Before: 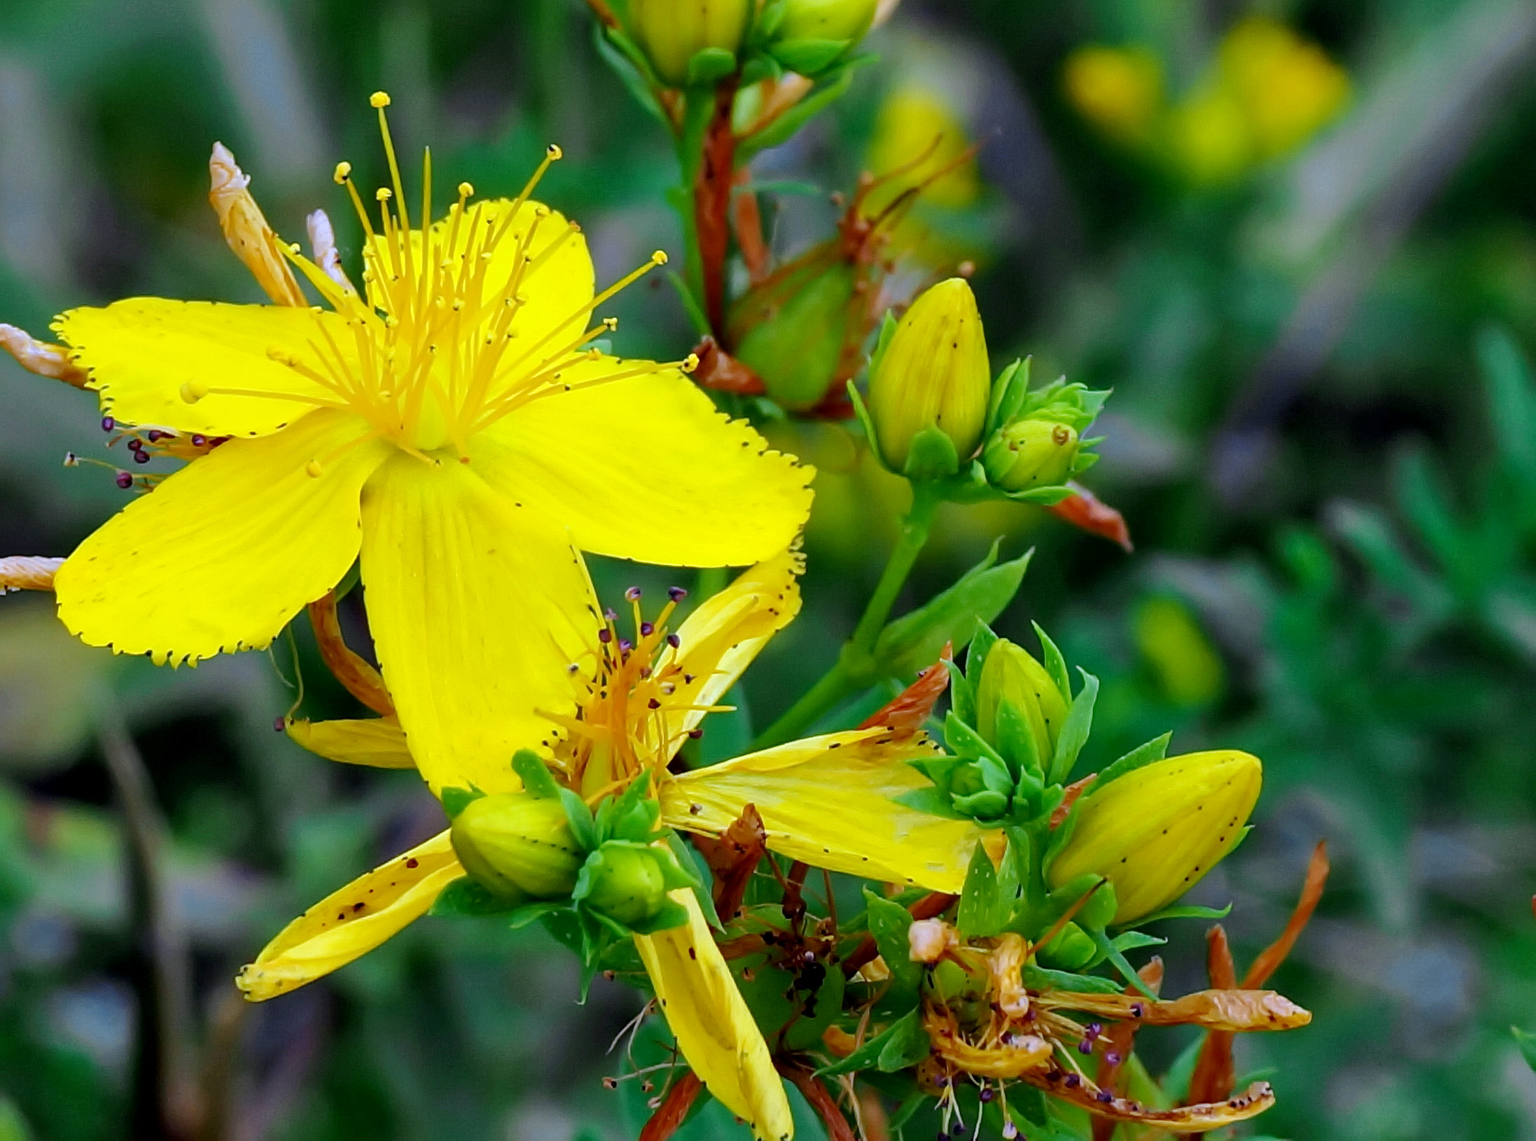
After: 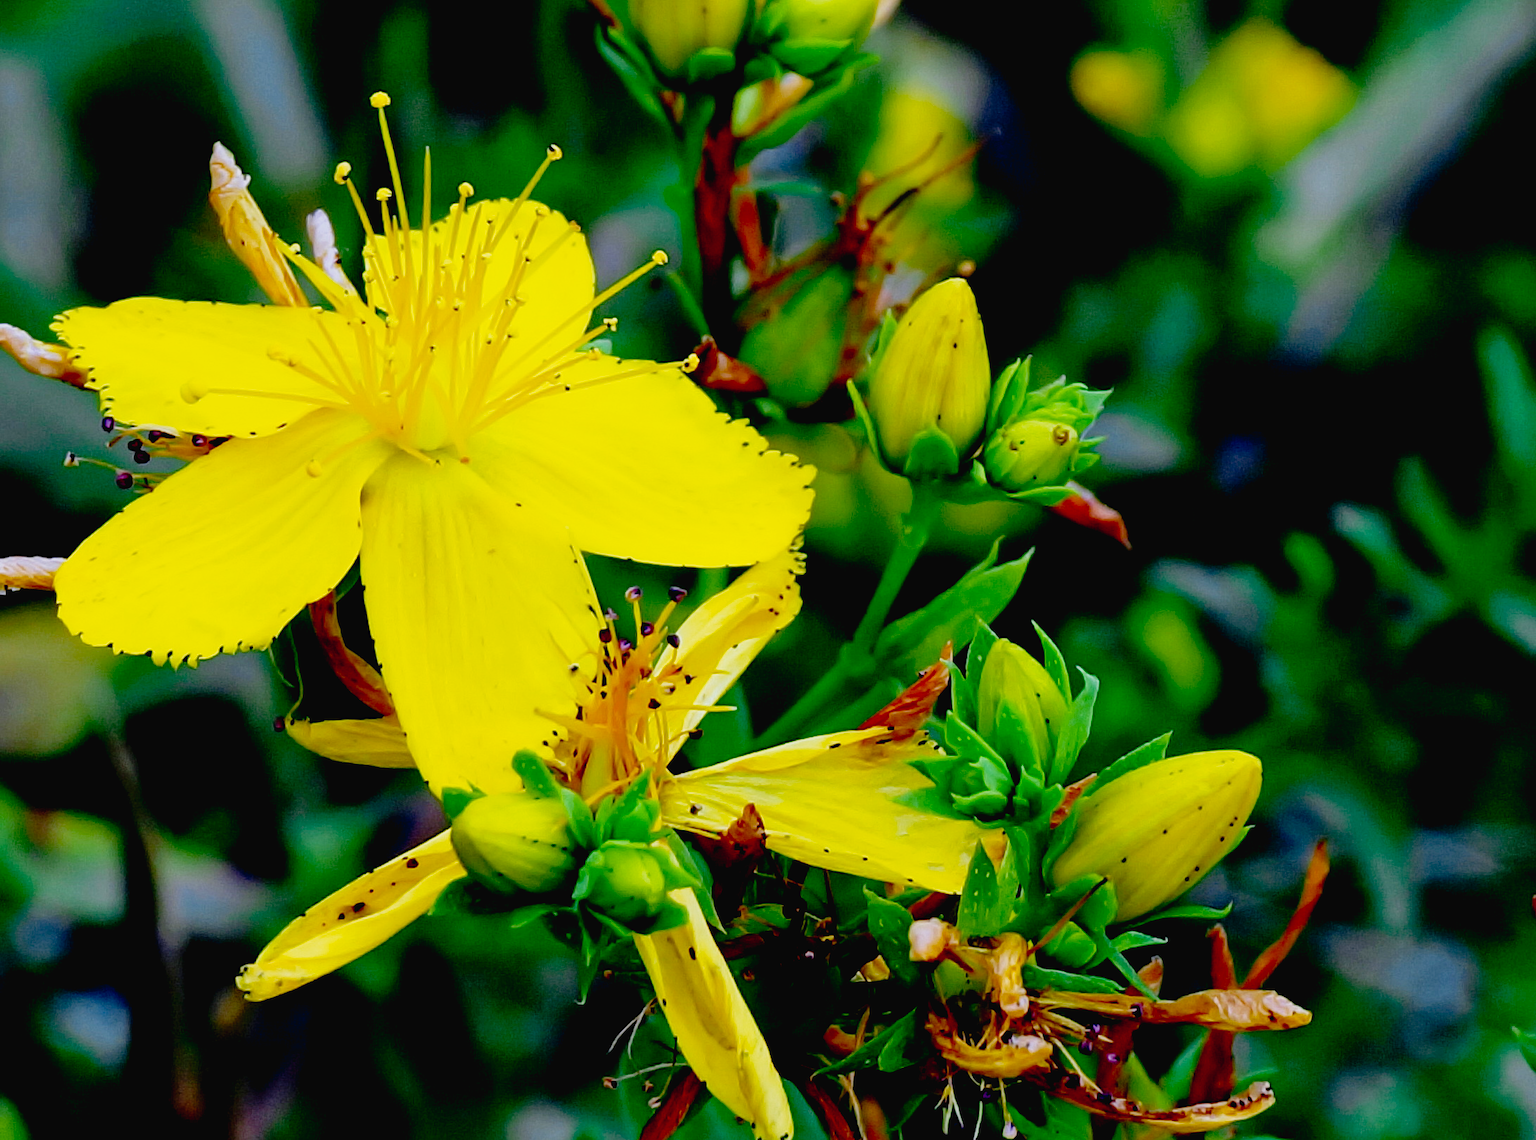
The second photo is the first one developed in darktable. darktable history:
tone curve: curves: ch0 [(0, 0.022) (0.114, 0.088) (0.282, 0.316) (0.446, 0.511) (0.613, 0.693) (0.786, 0.843) (0.999, 0.949)]; ch1 [(0, 0) (0.395, 0.343) (0.463, 0.427) (0.486, 0.474) (0.503, 0.5) (0.535, 0.522) (0.555, 0.546) (0.594, 0.614) (0.755, 0.793) (1, 1)]; ch2 [(0, 0) (0.369, 0.388) (0.449, 0.431) (0.501, 0.5) (0.528, 0.517) (0.561, 0.59) (0.612, 0.646) (0.697, 0.721) (1, 1)], preserve colors none
exposure: black level correction 0.045, exposure -0.23 EV, compensate exposure bias true, compensate highlight preservation false
